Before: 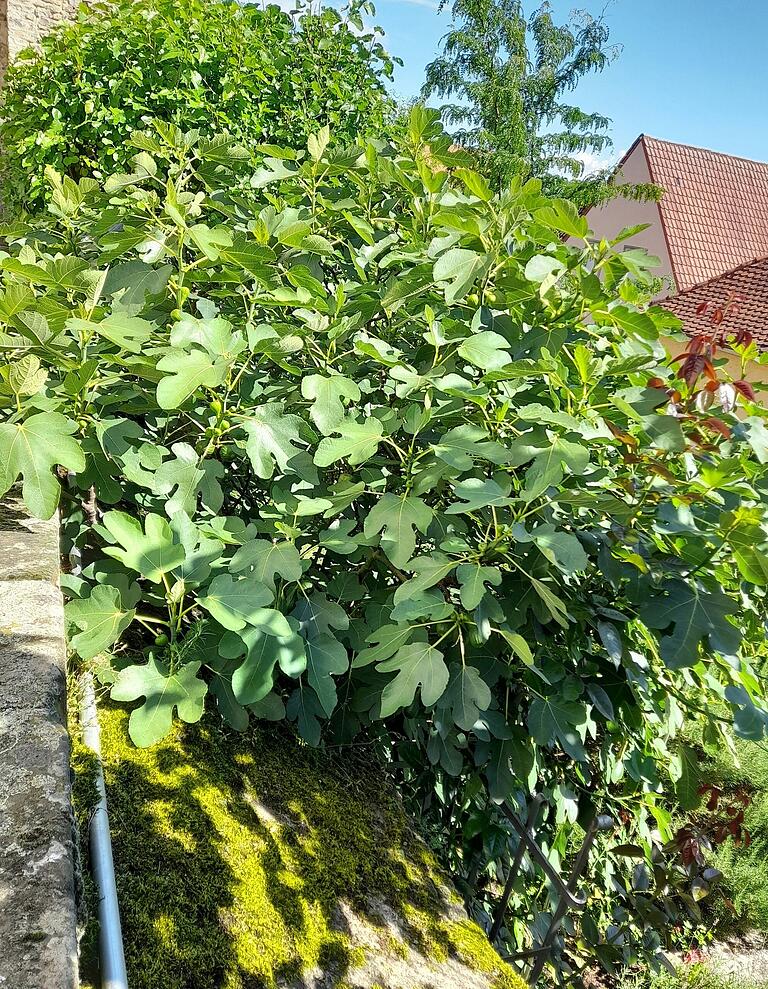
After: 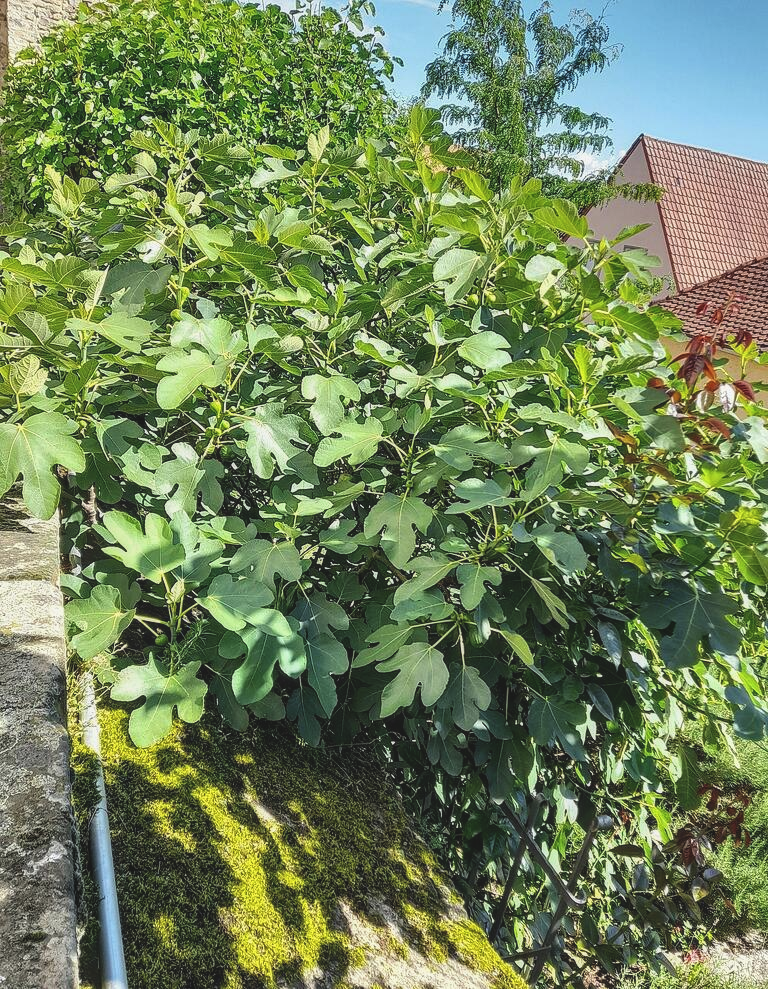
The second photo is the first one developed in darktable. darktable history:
local contrast: on, module defaults
exposure: black level correction -0.014, exposure -0.193 EV, compensate exposure bias true, compensate highlight preservation false
